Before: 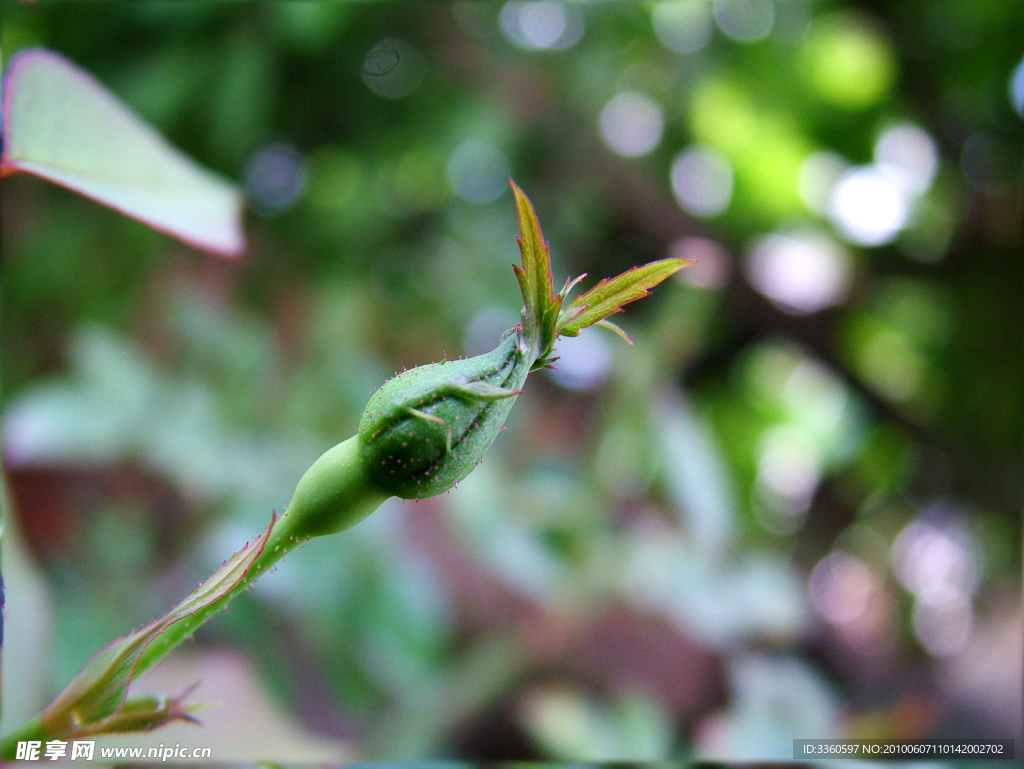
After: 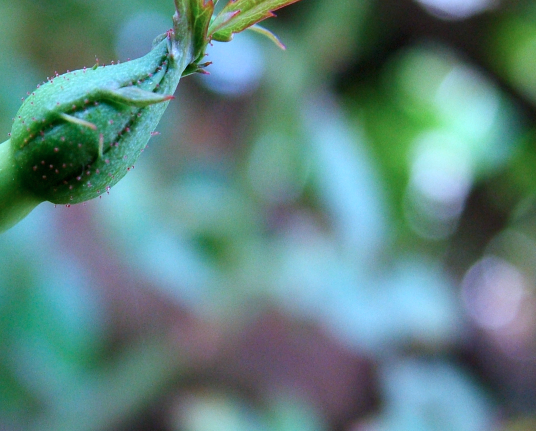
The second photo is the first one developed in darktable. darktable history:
color correction: highlights a* -10.58, highlights b* -18.96
shadows and highlights: radius 127.77, shadows 30.35, highlights -30.78, low approximation 0.01, soften with gaussian
crop: left 34.046%, top 38.401%, right 13.542%, bottom 5.477%
